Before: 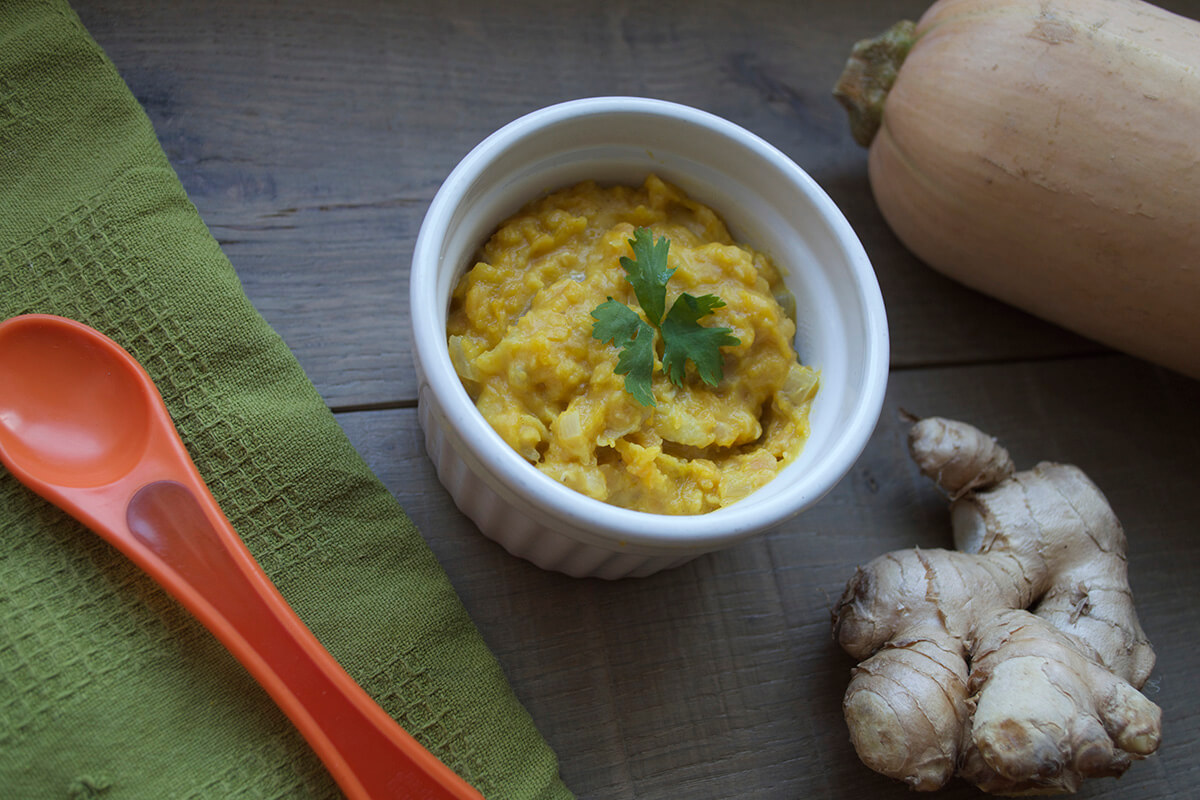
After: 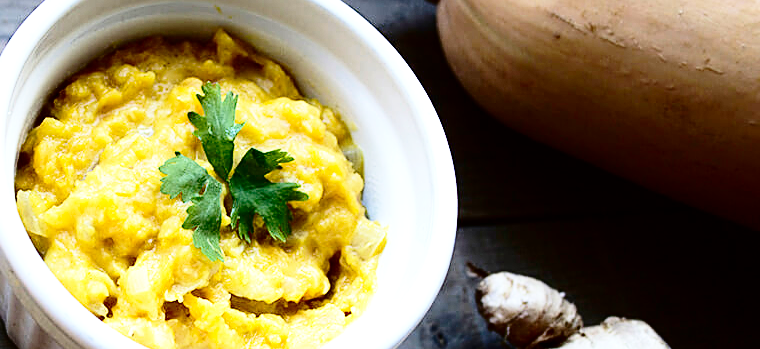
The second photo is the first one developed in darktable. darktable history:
sharpen: on, module defaults
tone equalizer: -8 EV -1.07 EV, -7 EV -1.01 EV, -6 EV -0.831 EV, -5 EV -0.564 EV, -3 EV 0.599 EV, -2 EV 0.872 EV, -1 EV 0.999 EV, +0 EV 1.05 EV, mask exposure compensation -0.514 EV
crop: left 36.054%, top 18.195%, right 0.561%, bottom 38.118%
base curve: curves: ch0 [(0, 0) (0.028, 0.03) (0.121, 0.232) (0.46, 0.748) (0.859, 0.968) (1, 1)], preserve colors none
contrast brightness saturation: contrast 0.235, brightness -0.233, saturation 0.137
